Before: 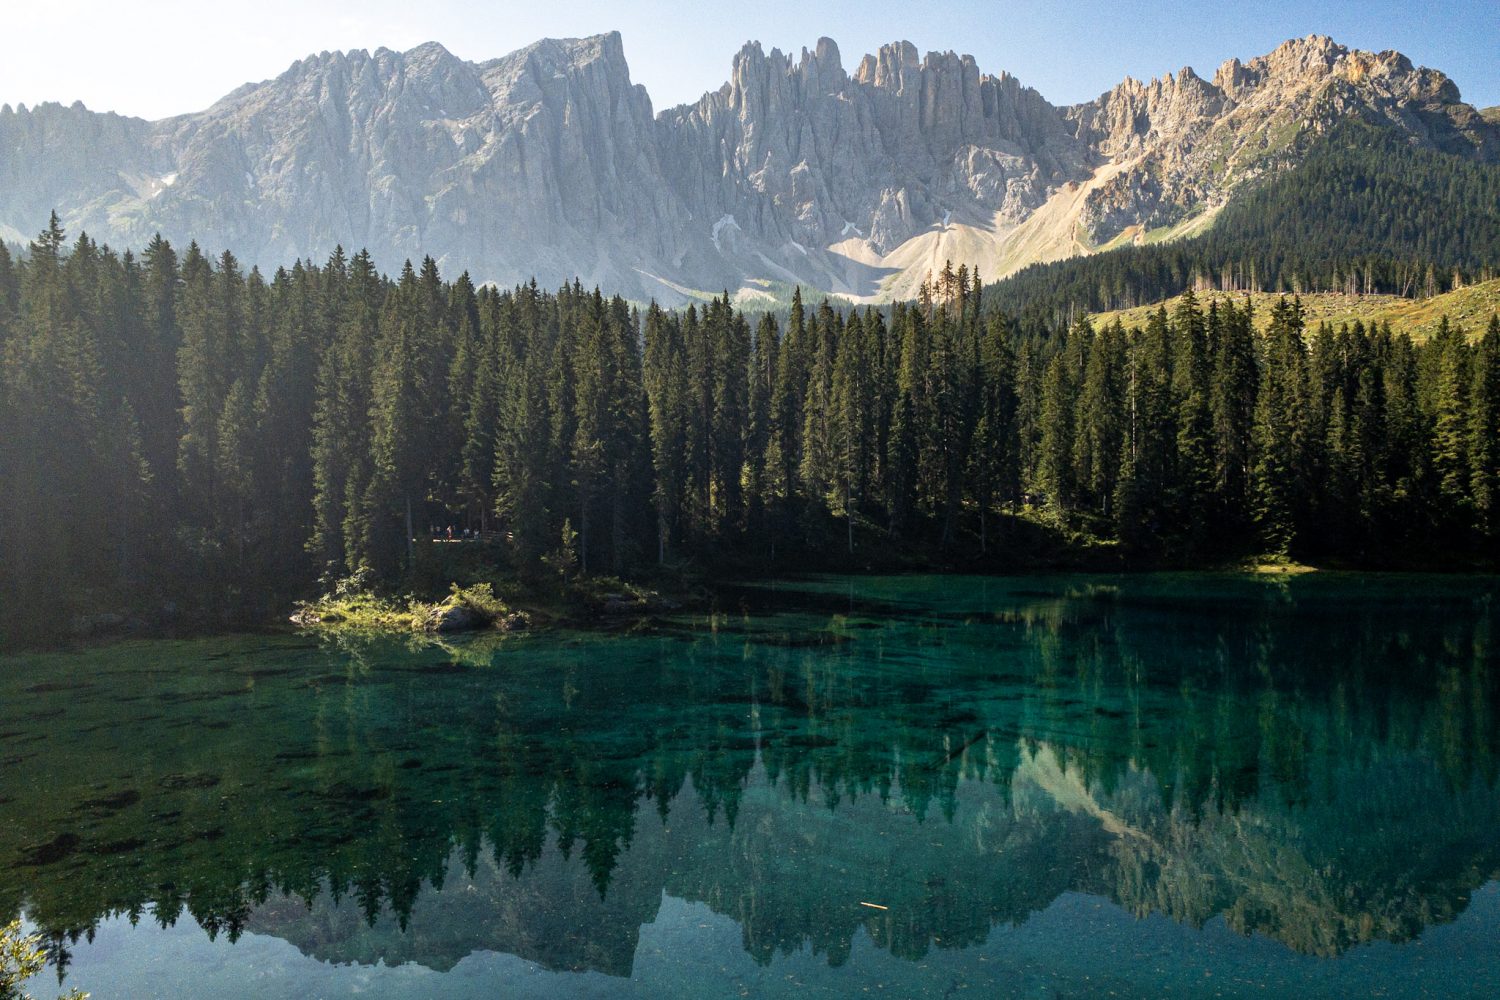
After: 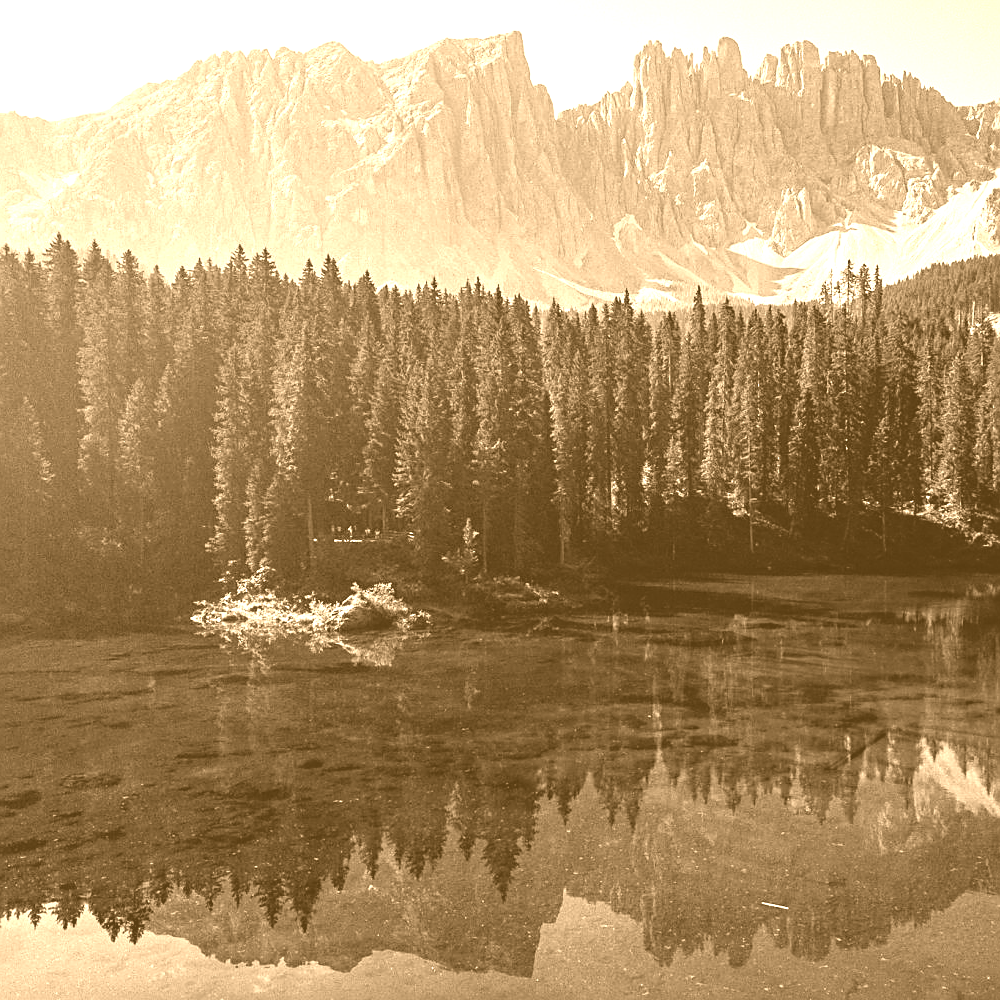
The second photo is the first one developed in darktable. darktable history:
crop and rotate: left 6.617%, right 26.717%
haze removal: adaptive false
white balance: red 0.931, blue 1.11
sharpen: on, module defaults
colorize: hue 28.8°, source mix 100%
exposure: exposure 0.081 EV, compensate highlight preservation false
tone curve: curves: ch0 [(0, 0) (0.251, 0.254) (0.689, 0.733) (1, 1)]
contrast brightness saturation: contrast 0.06, brightness -0.01, saturation -0.23
